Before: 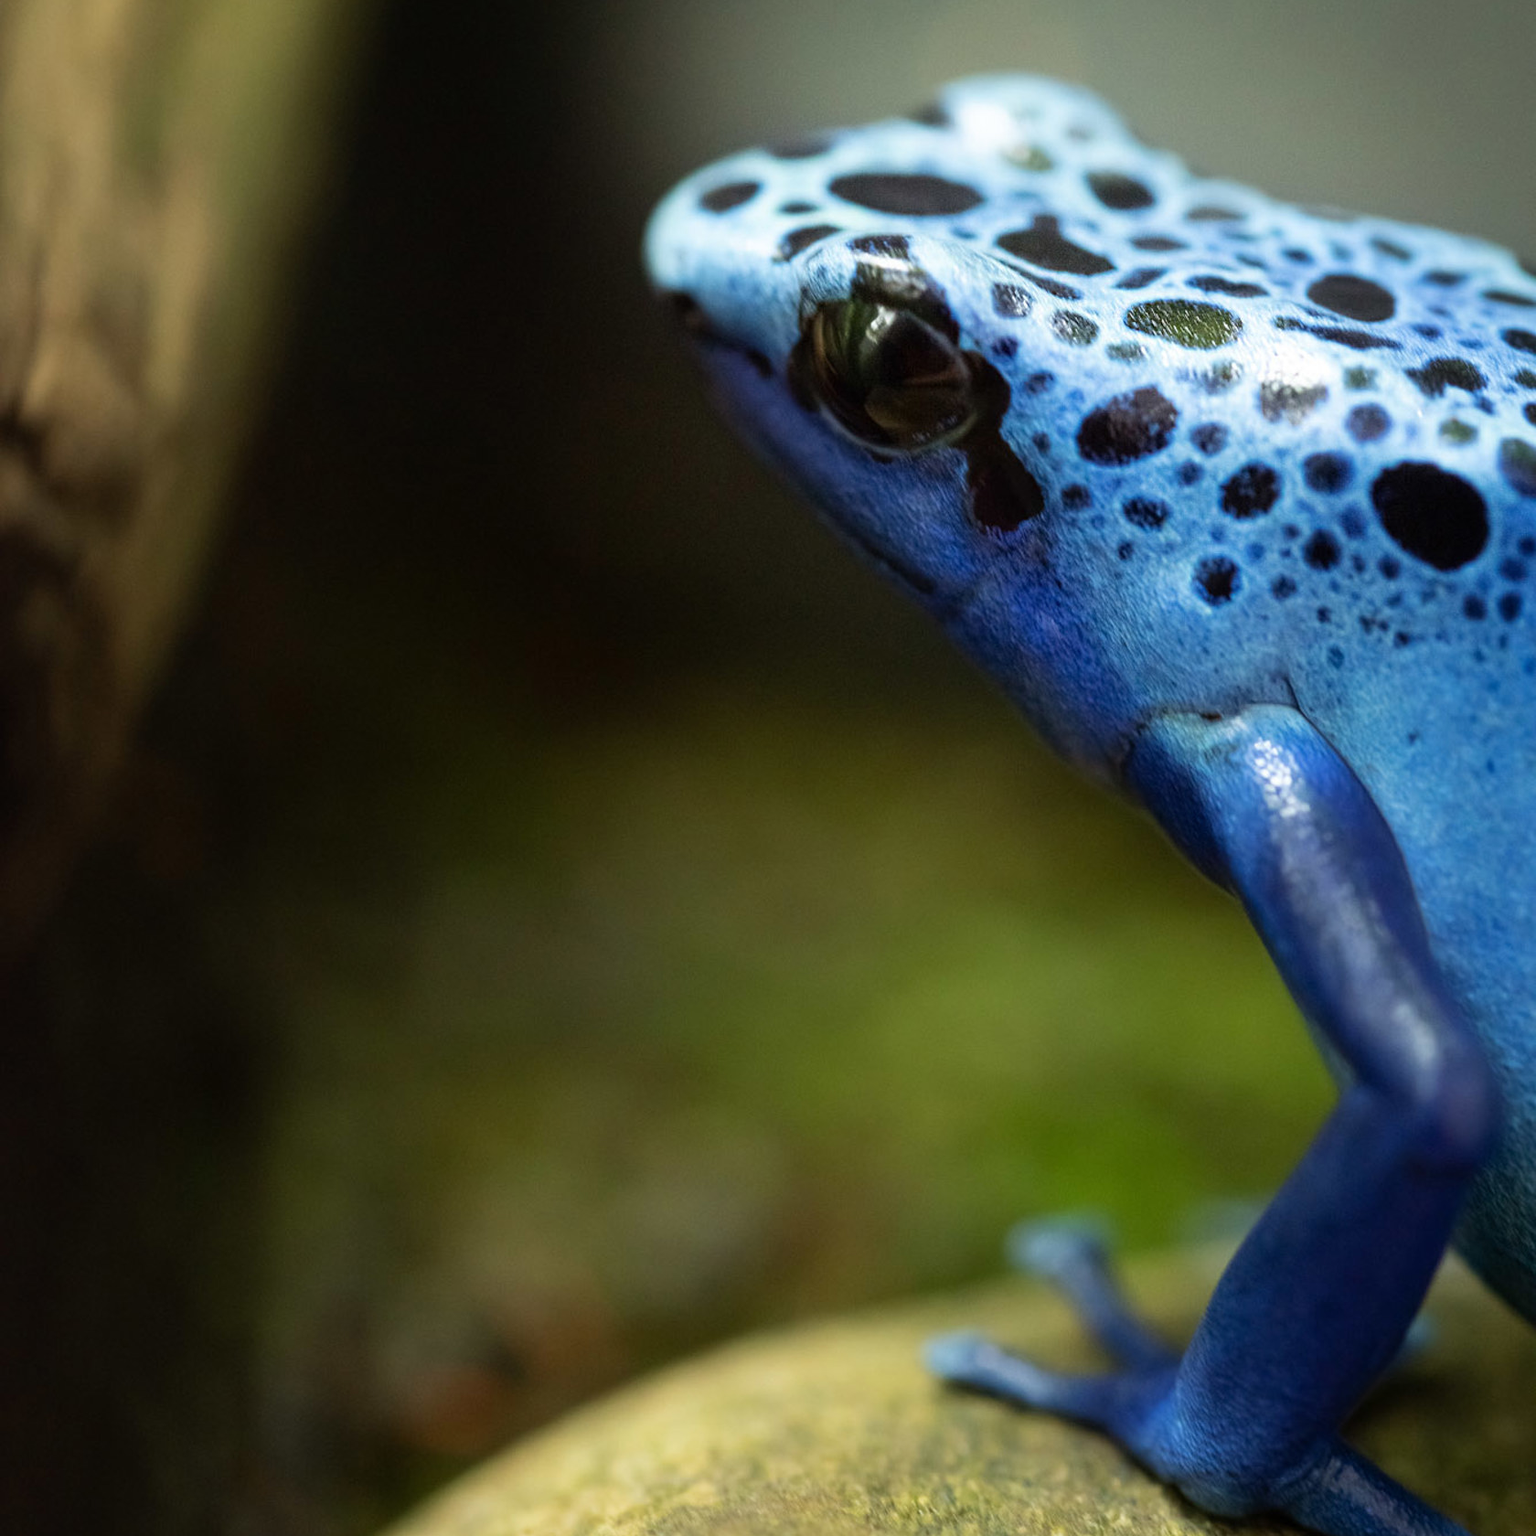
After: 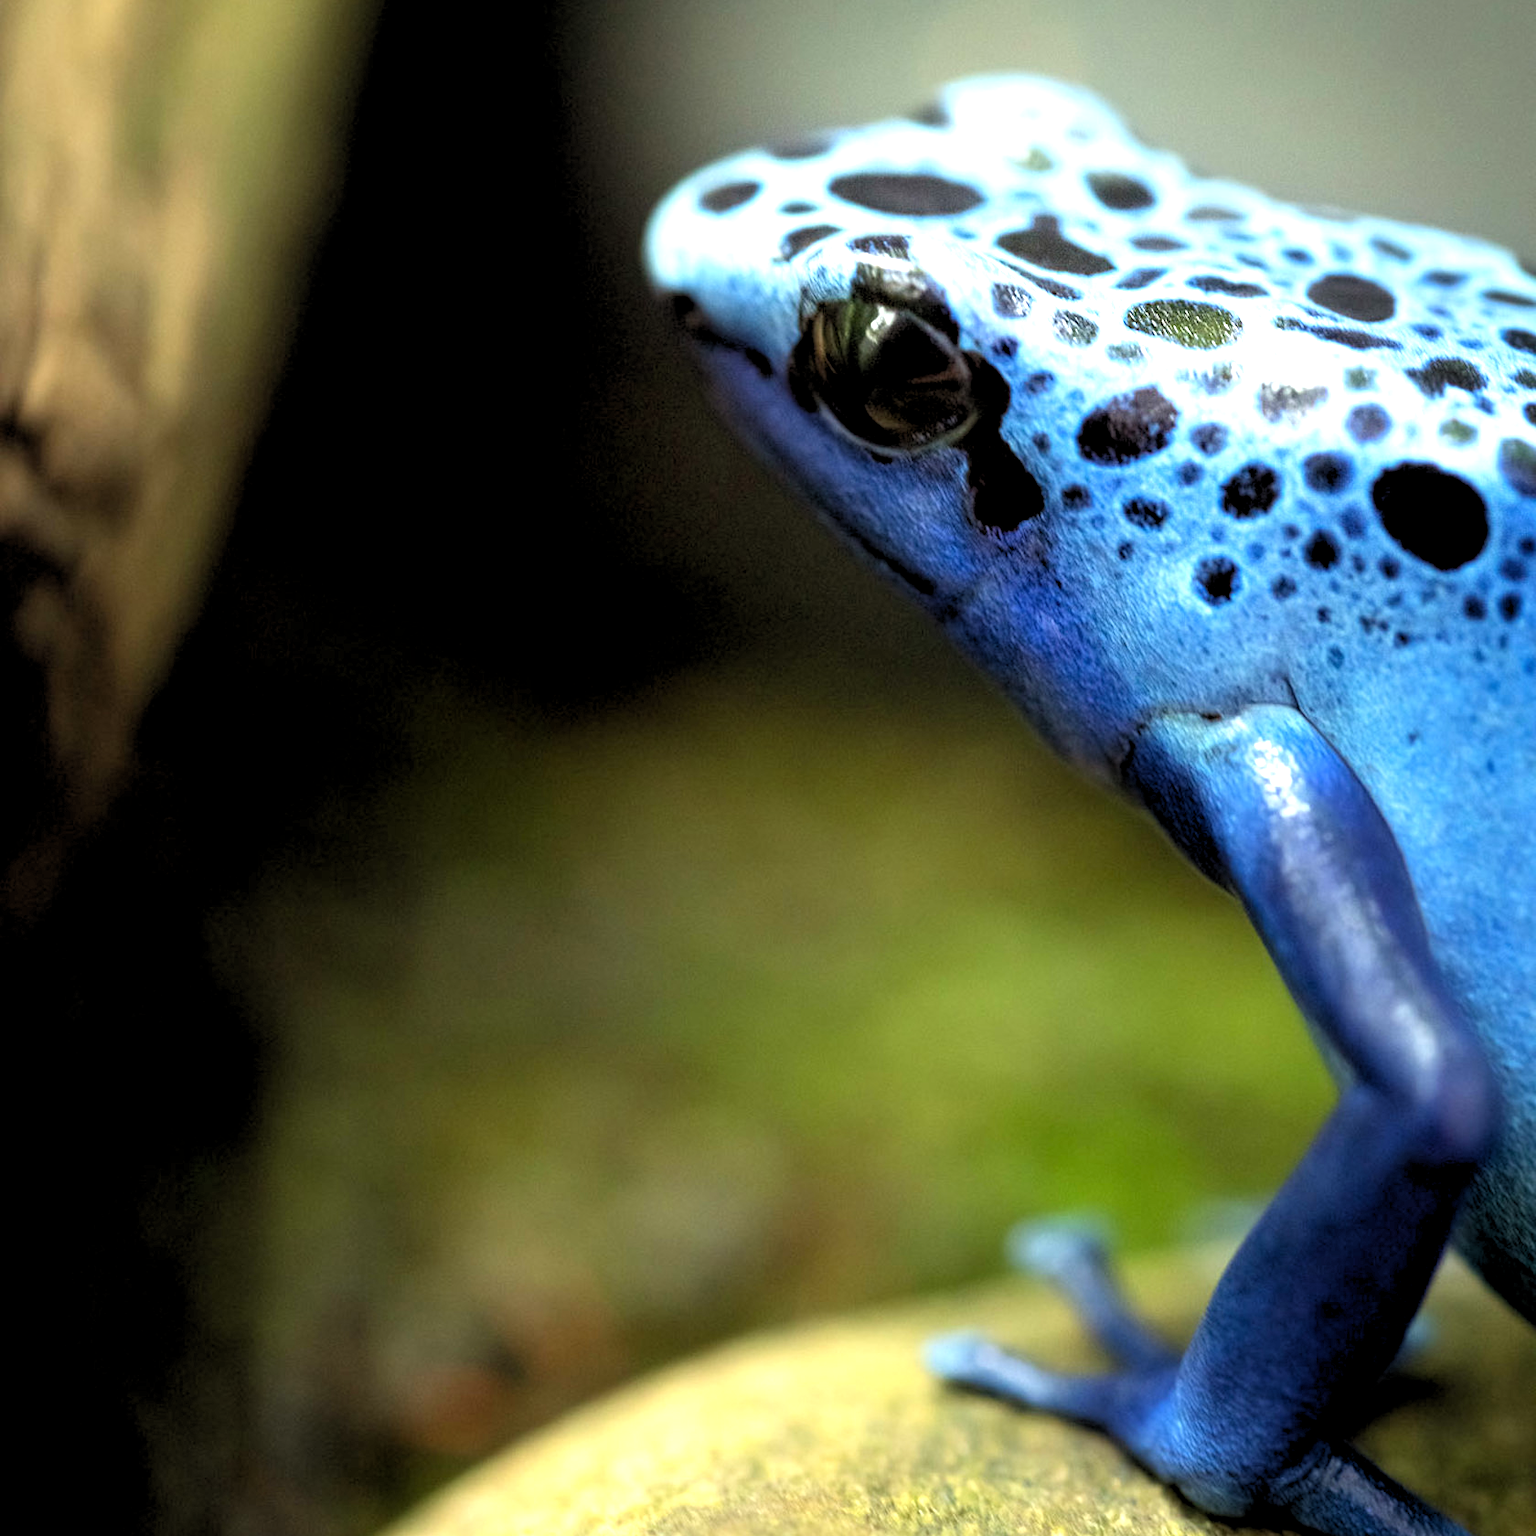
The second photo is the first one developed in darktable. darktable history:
exposure: black level correction 0, exposure 0.7 EV, compensate exposure bias true, compensate highlight preservation false
rgb levels: levels [[0.01, 0.419, 0.839], [0, 0.5, 1], [0, 0.5, 1]]
